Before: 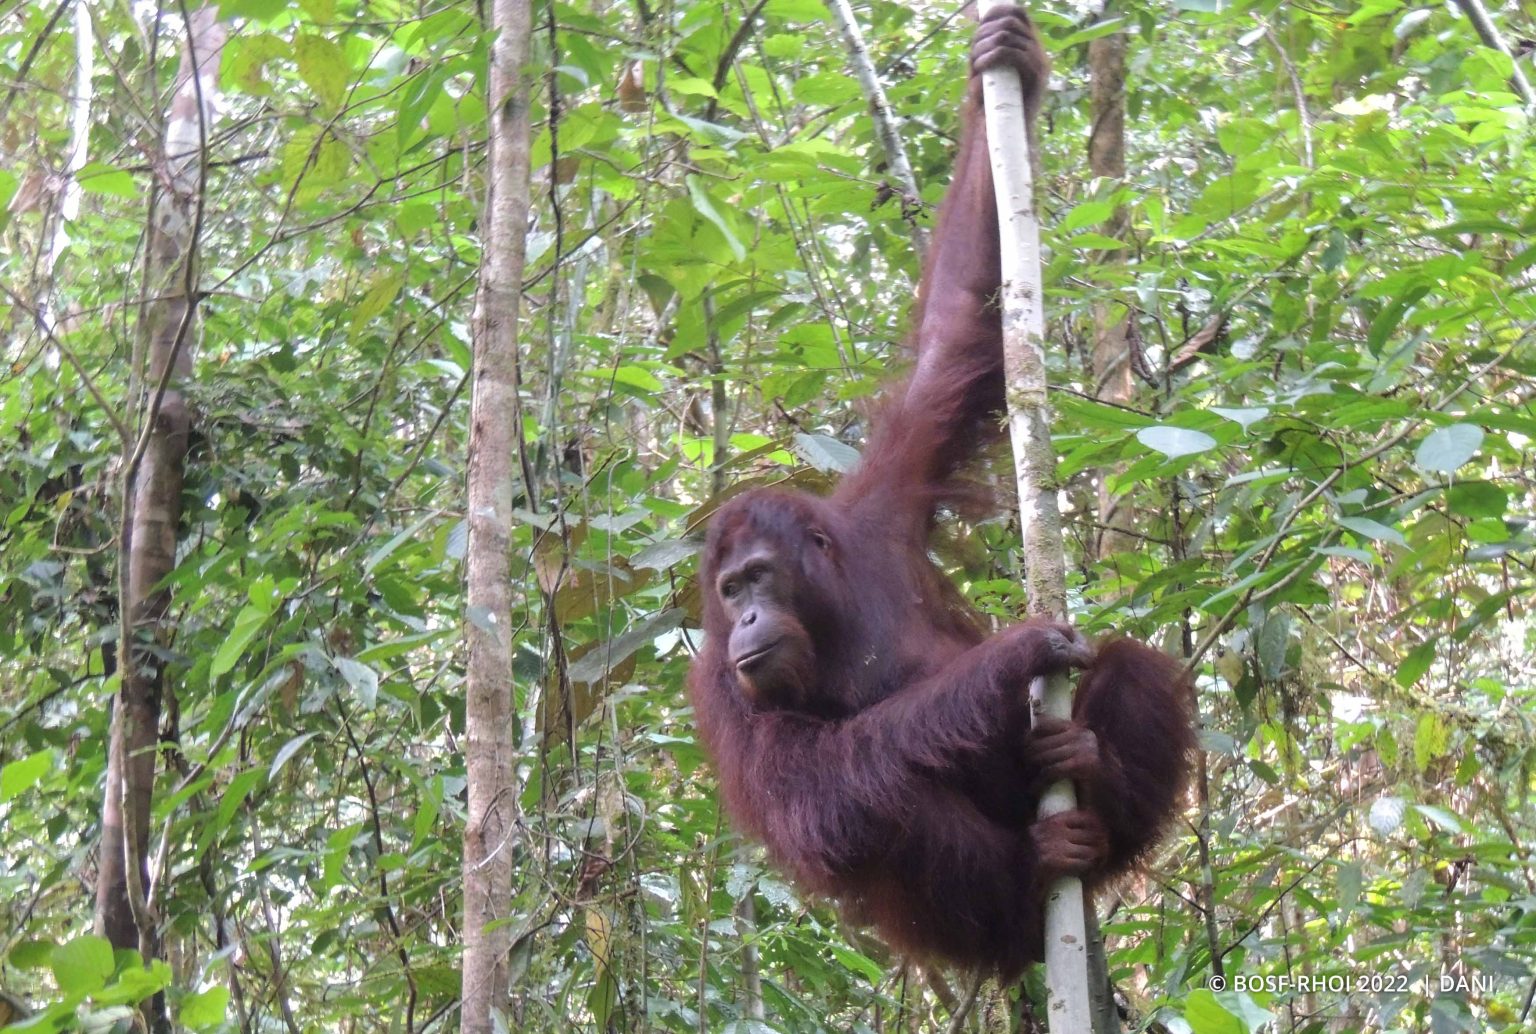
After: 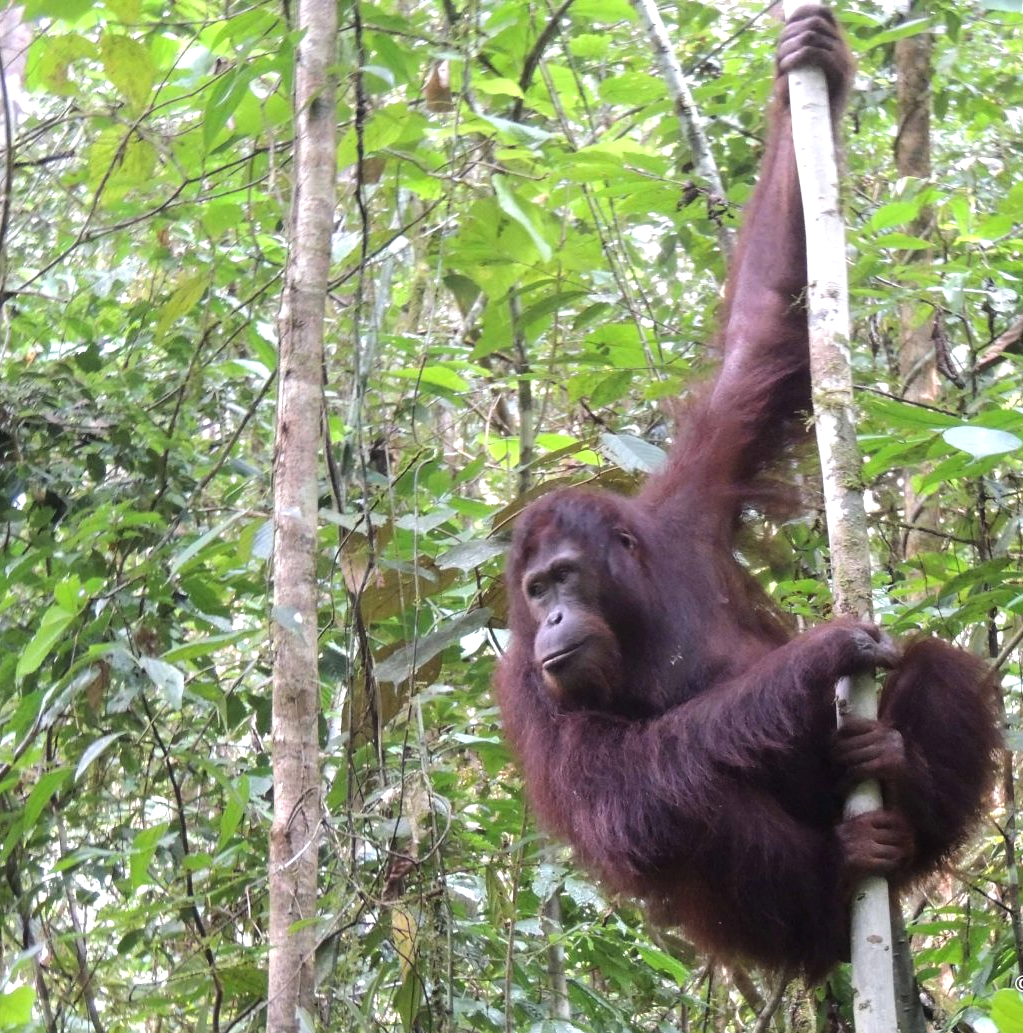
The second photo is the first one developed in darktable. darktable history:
tone equalizer: -8 EV -0.417 EV, -7 EV -0.389 EV, -6 EV -0.333 EV, -5 EV -0.222 EV, -3 EV 0.222 EV, -2 EV 0.333 EV, -1 EV 0.389 EV, +0 EV 0.417 EV, edges refinement/feathering 500, mask exposure compensation -1.57 EV, preserve details no
crop and rotate: left 12.673%, right 20.66%
